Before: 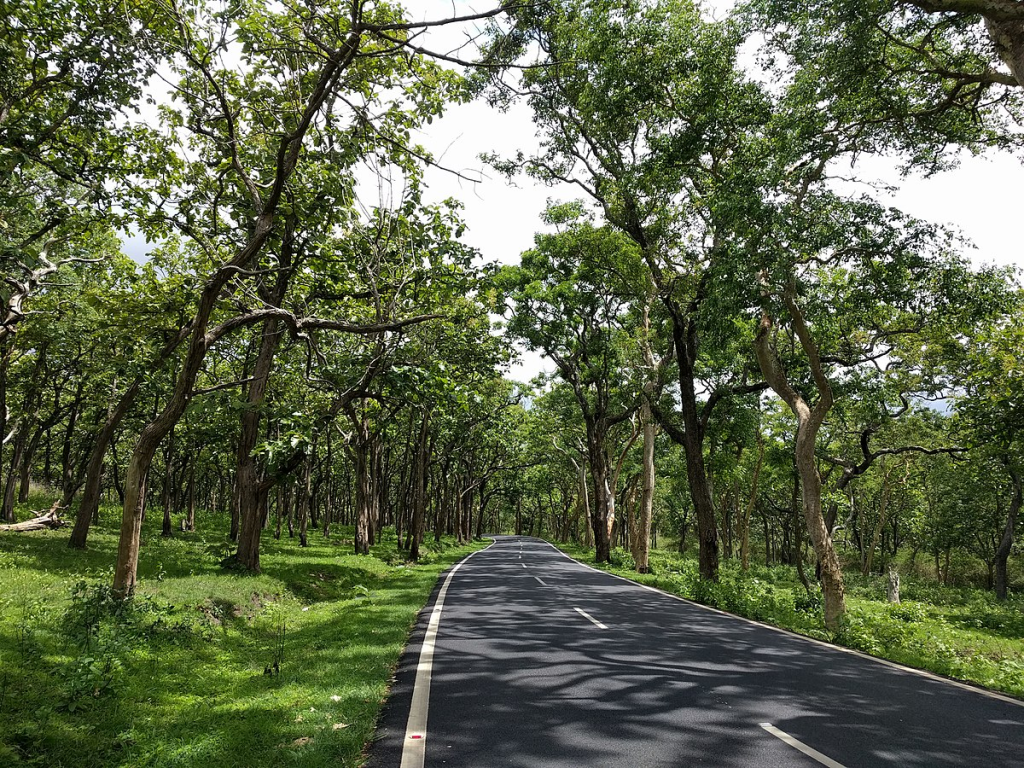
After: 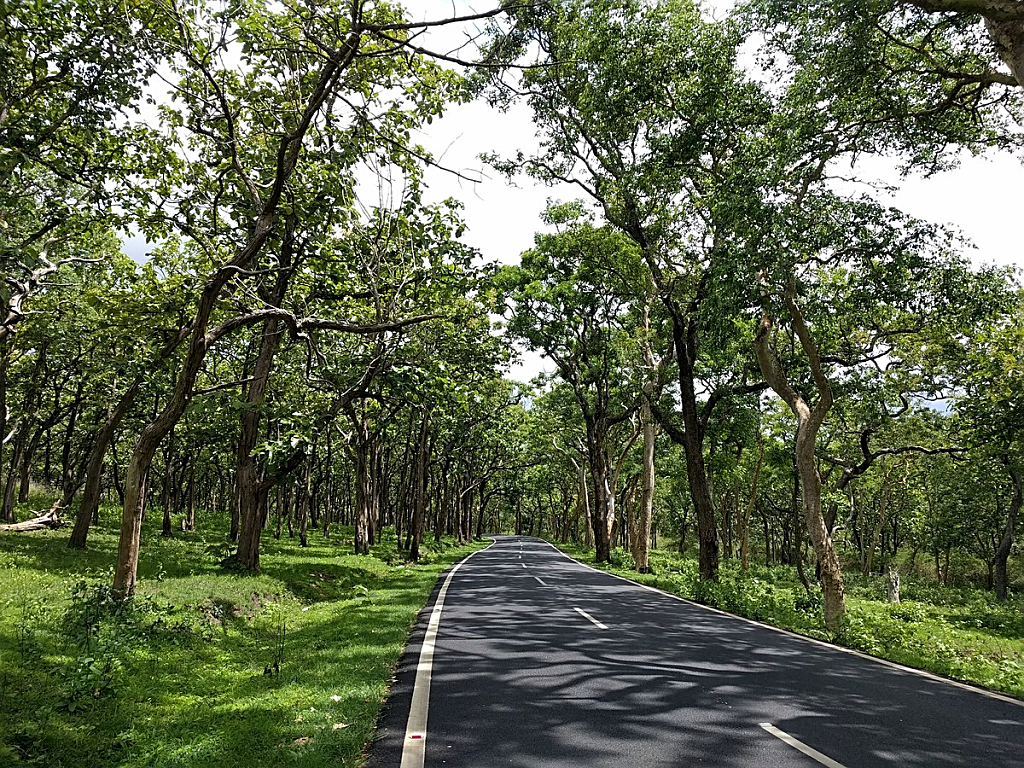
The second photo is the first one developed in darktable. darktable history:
tone equalizer: edges refinement/feathering 500, mask exposure compensation -1.57 EV, preserve details guided filter
color zones: curves: ch0 [(0.068, 0.464) (0.25, 0.5) (0.48, 0.508) (0.75, 0.536) (0.886, 0.476) (0.967, 0.456)]; ch1 [(0.066, 0.456) (0.25, 0.5) (0.616, 0.508) (0.746, 0.56) (0.934, 0.444)]
sharpen: on, module defaults
